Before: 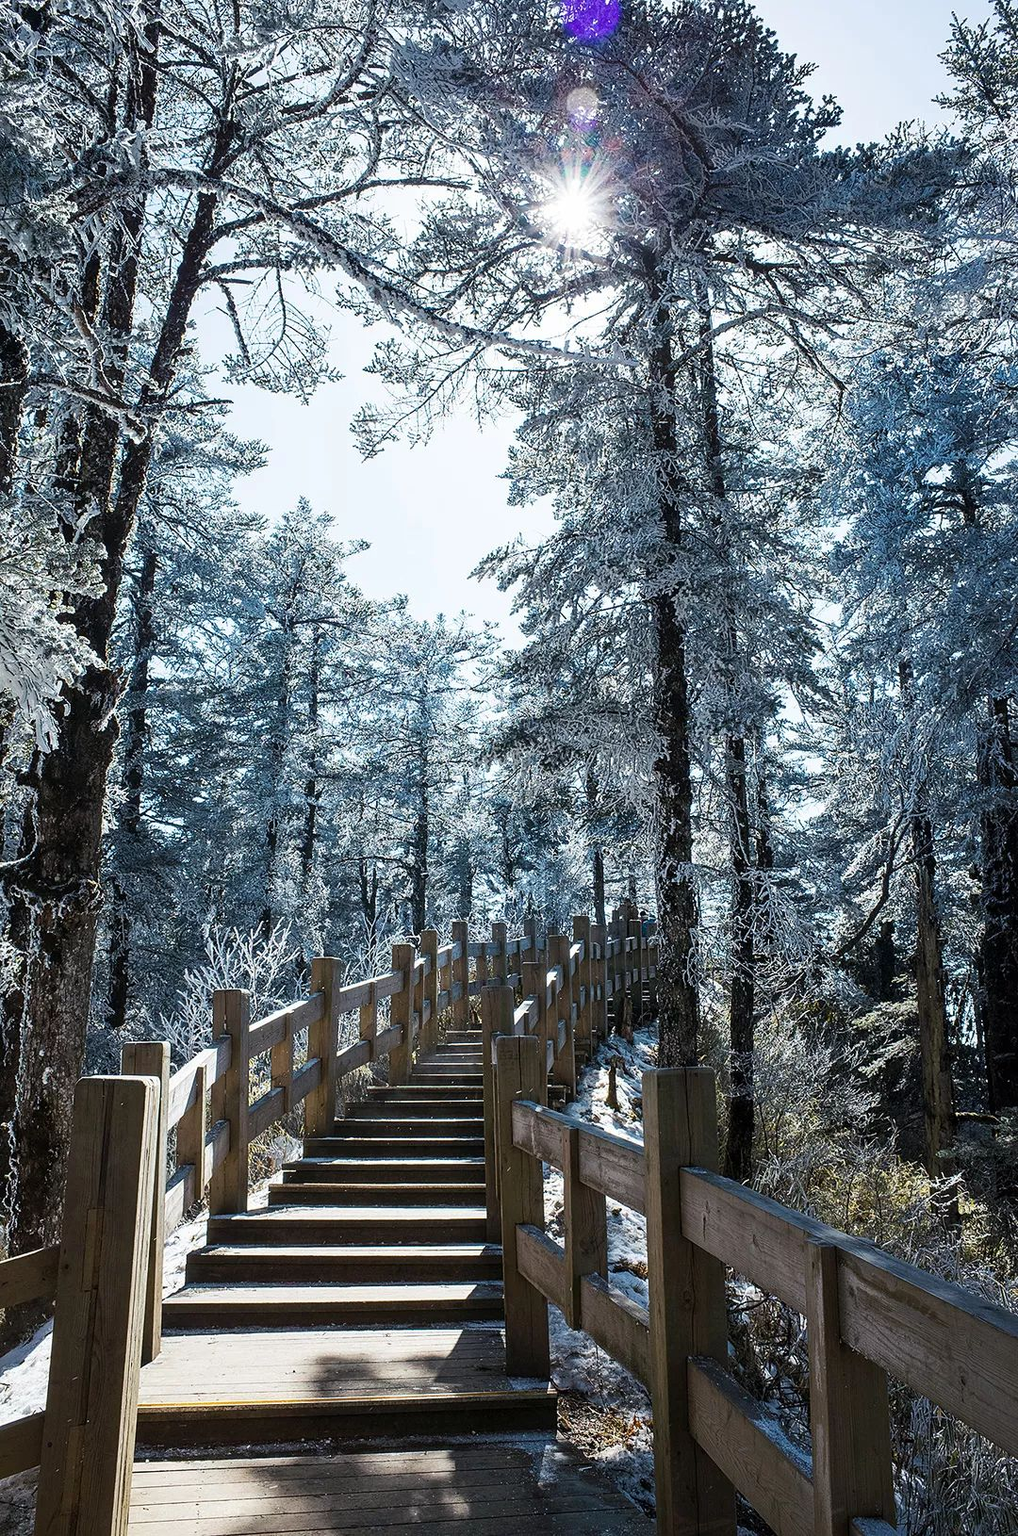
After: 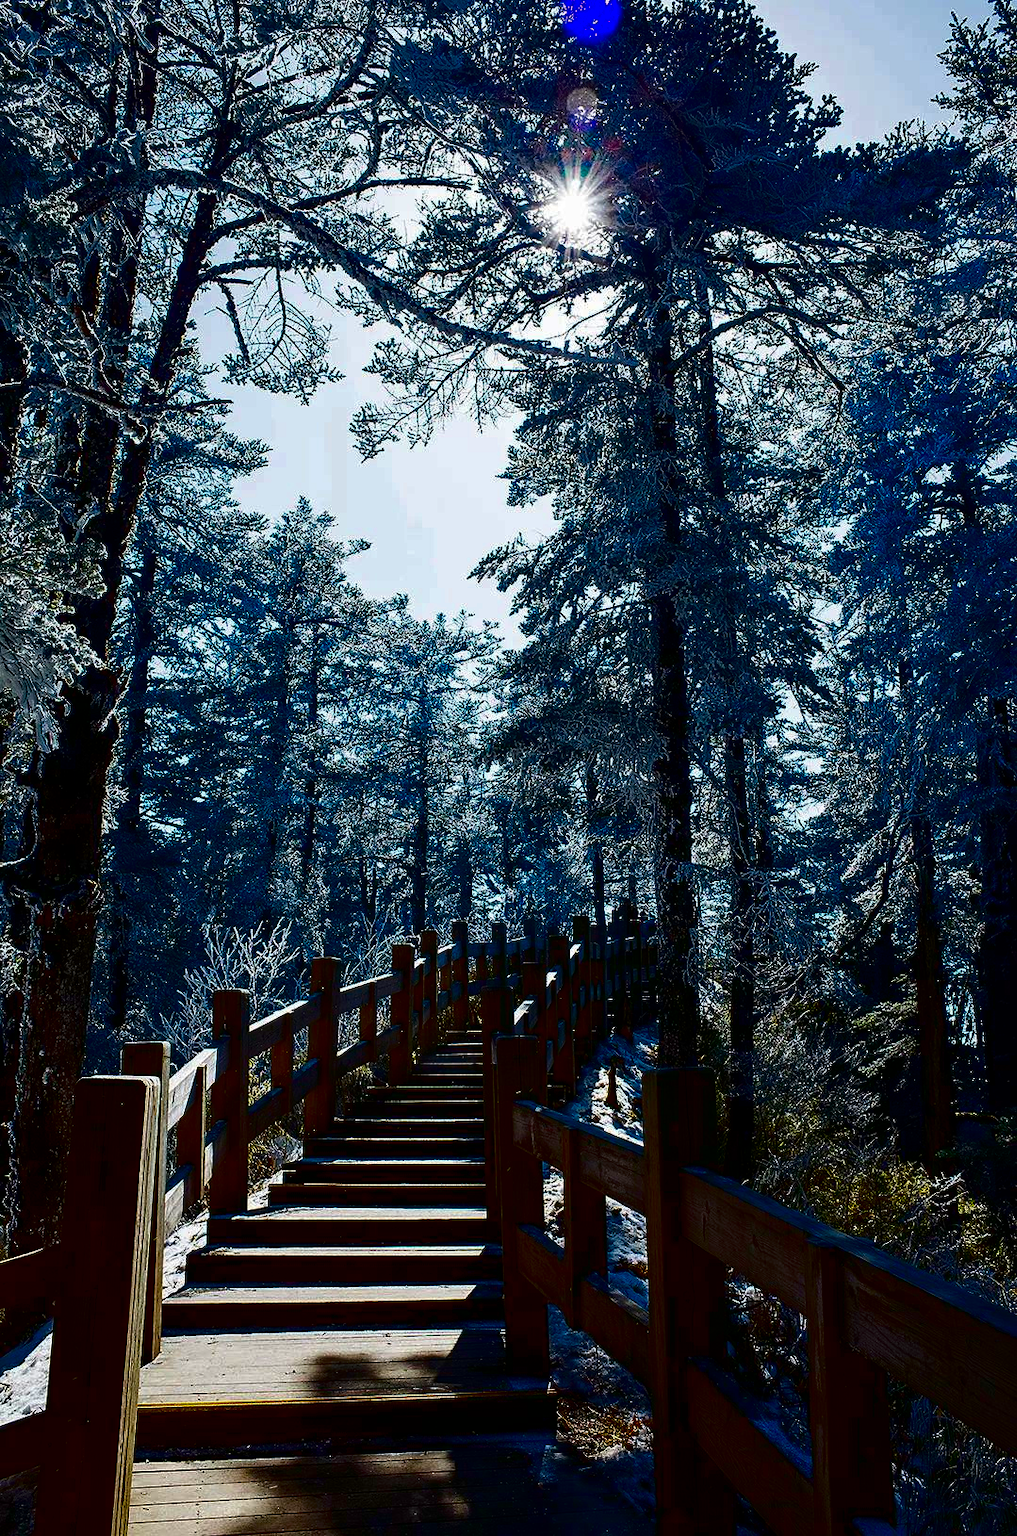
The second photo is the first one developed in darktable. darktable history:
contrast brightness saturation: brightness -0.985, saturation 1
